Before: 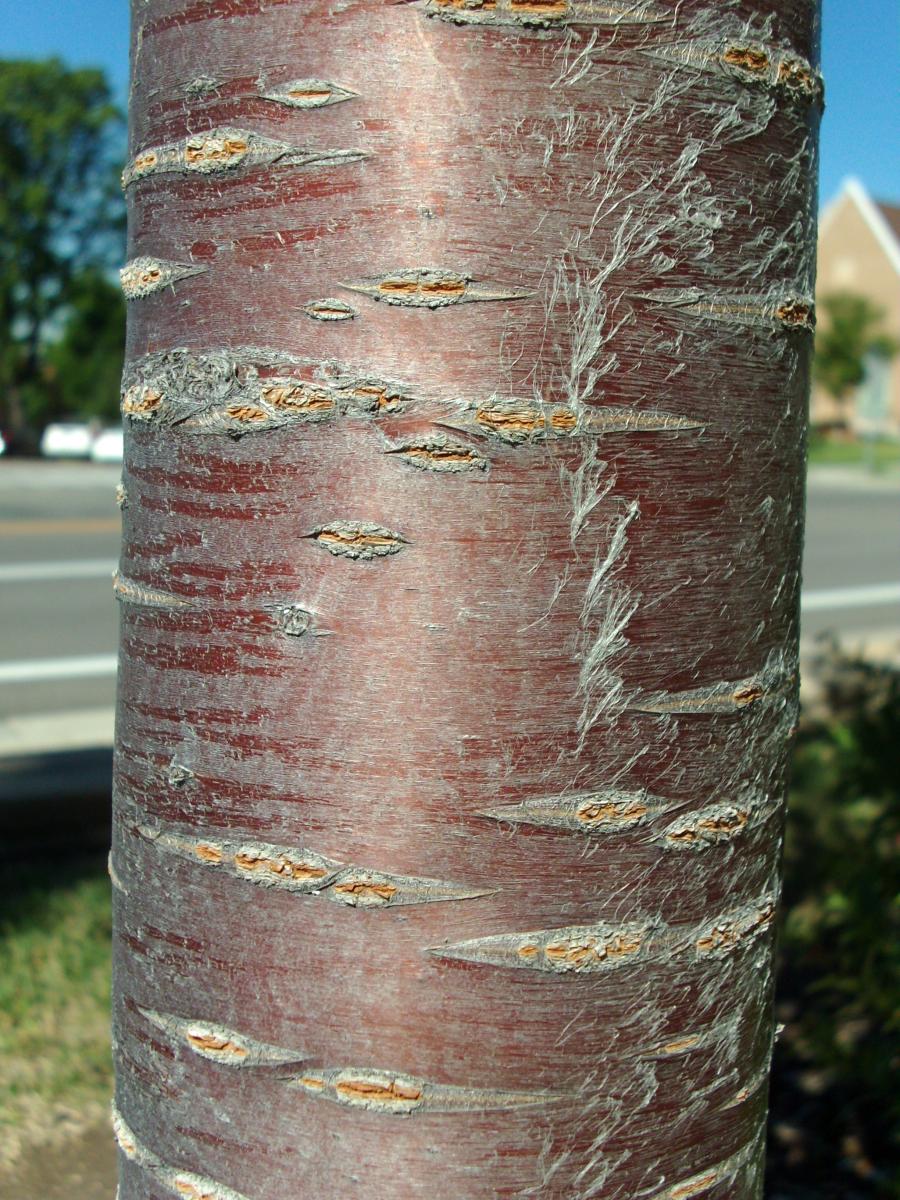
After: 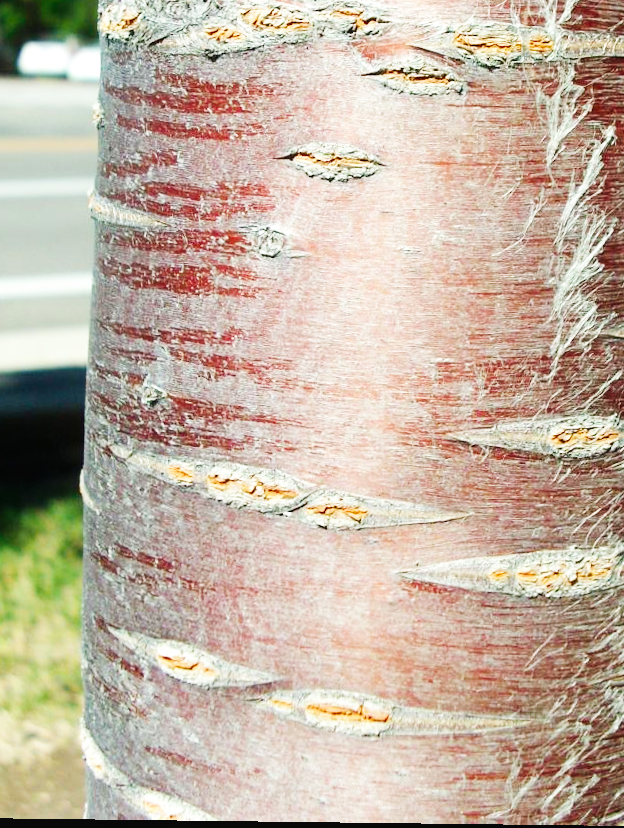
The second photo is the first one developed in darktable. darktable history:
crop and rotate: angle -0.702°, left 3.589%, top 31.589%, right 28.106%
contrast equalizer: octaves 7, y [[0.5, 0.486, 0.447, 0.446, 0.489, 0.5], [0.5 ×6], [0.5 ×6], [0 ×6], [0 ×6]], mix 0.311
base curve: curves: ch0 [(0, 0.003) (0.001, 0.002) (0.006, 0.004) (0.02, 0.022) (0.048, 0.086) (0.094, 0.234) (0.162, 0.431) (0.258, 0.629) (0.385, 0.8) (0.548, 0.918) (0.751, 0.988) (1, 1)], preserve colors none
